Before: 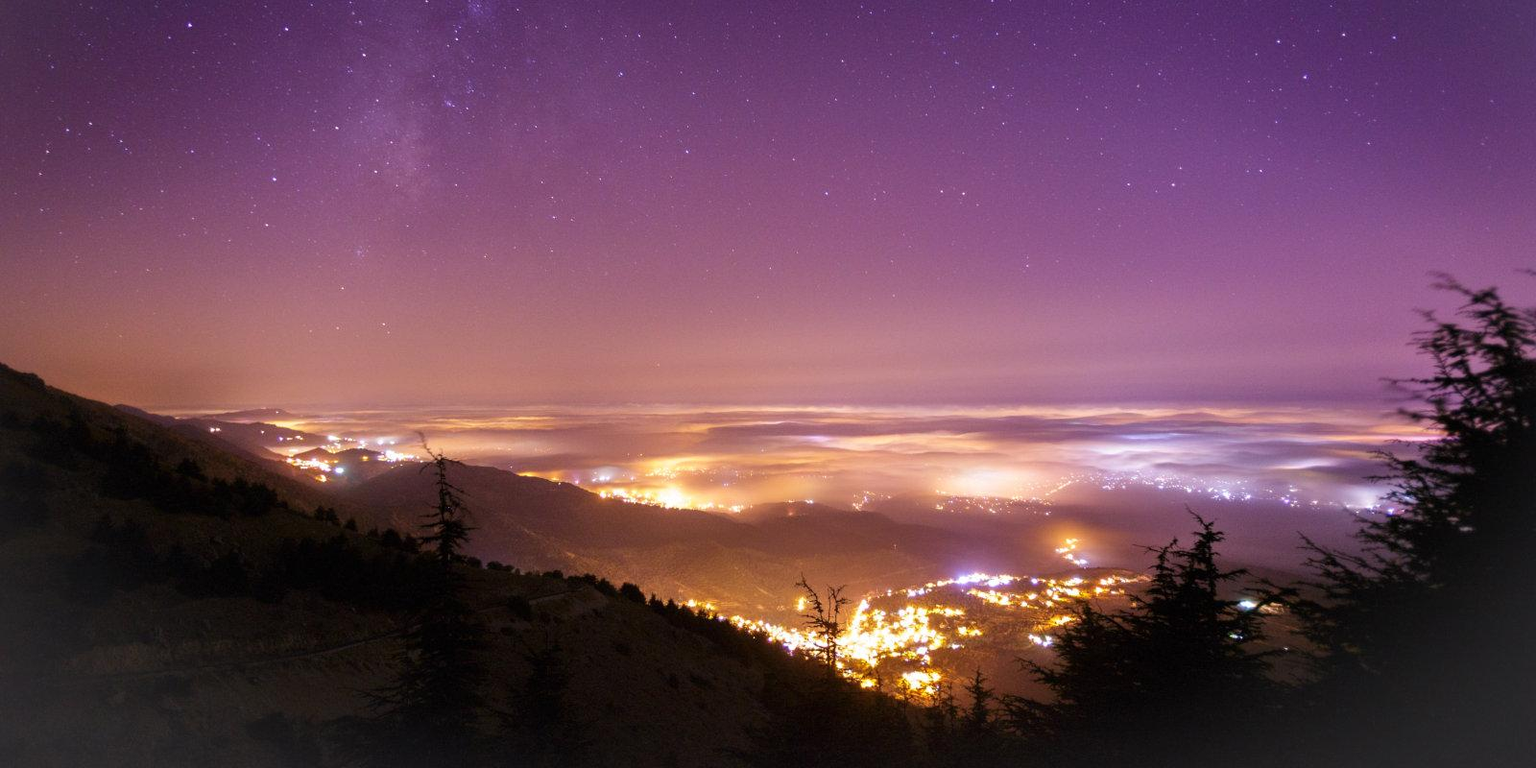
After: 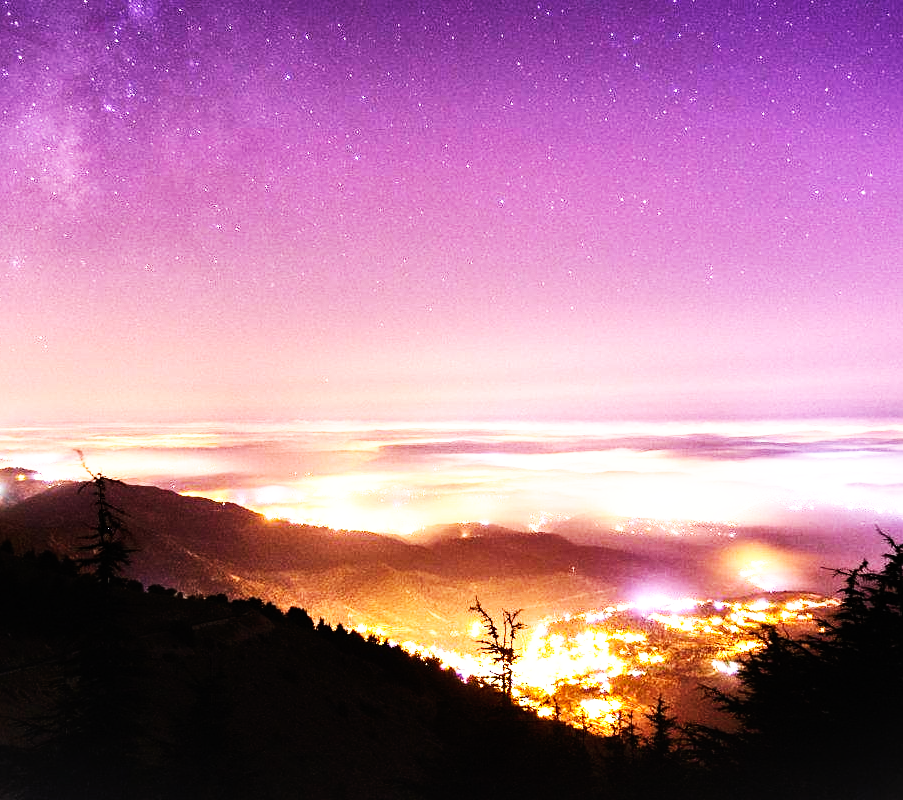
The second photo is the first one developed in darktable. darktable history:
sharpen: amount 0.203
base curve: curves: ch0 [(0, 0) (0.007, 0.004) (0.027, 0.03) (0.046, 0.07) (0.207, 0.54) (0.442, 0.872) (0.673, 0.972) (1, 1)], preserve colors none
tone equalizer: -8 EV -1.07 EV, -7 EV -0.979 EV, -6 EV -0.903 EV, -5 EV -0.568 EV, -3 EV 0.576 EV, -2 EV 0.85 EV, -1 EV 0.994 EV, +0 EV 1.08 EV, edges refinement/feathering 500, mask exposure compensation -1.57 EV, preserve details no
crop and rotate: left 22.465%, right 21.057%
shadows and highlights: low approximation 0.01, soften with gaussian
